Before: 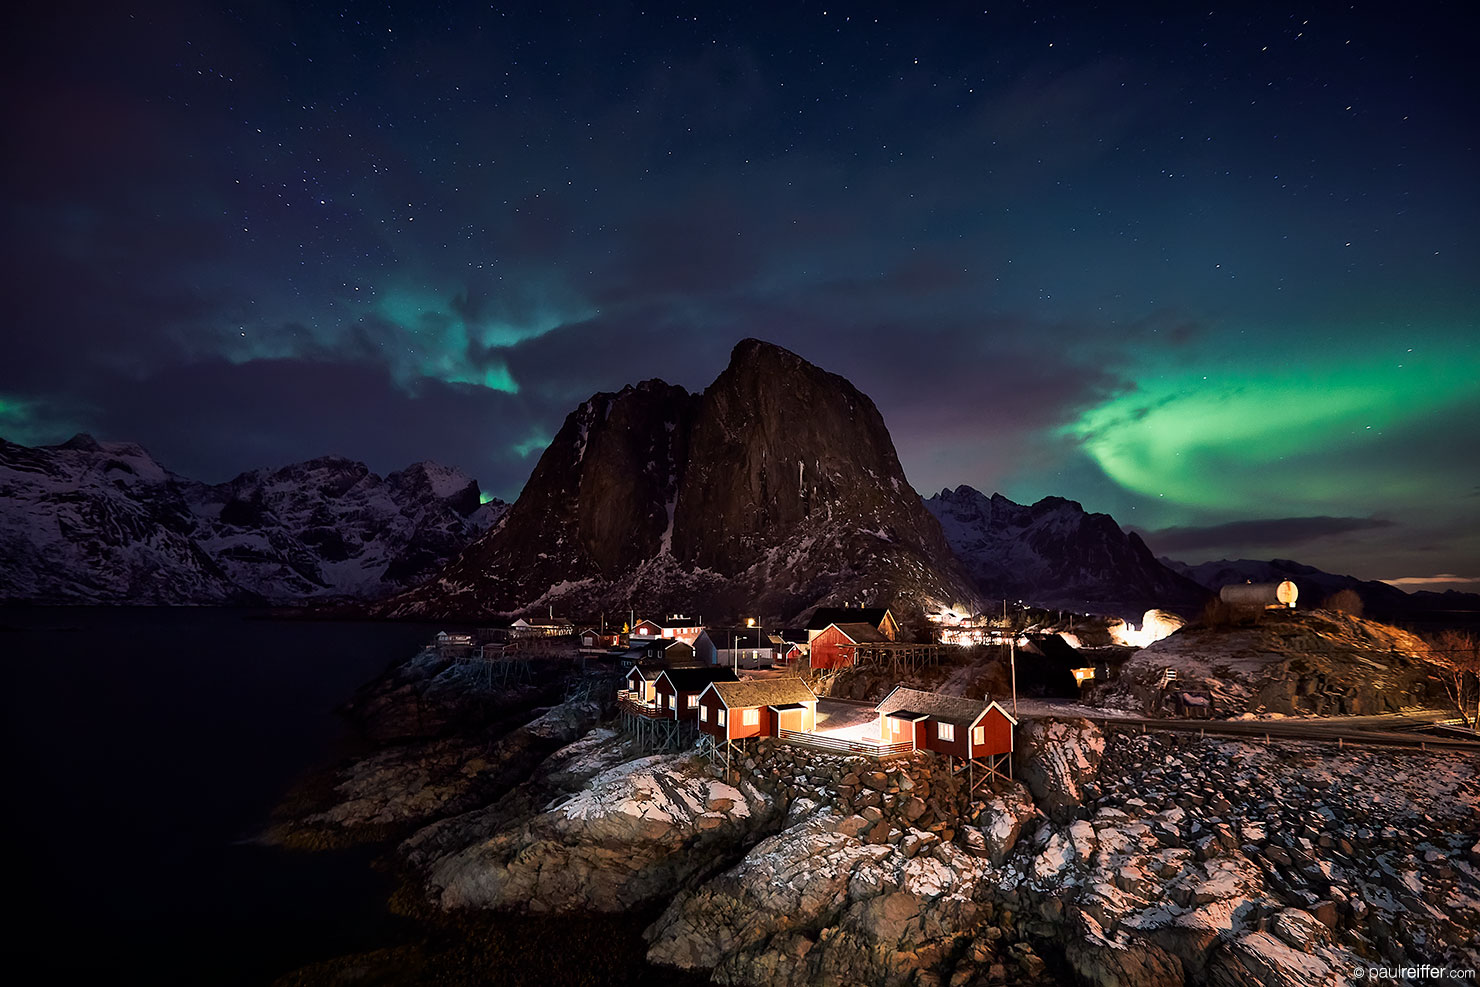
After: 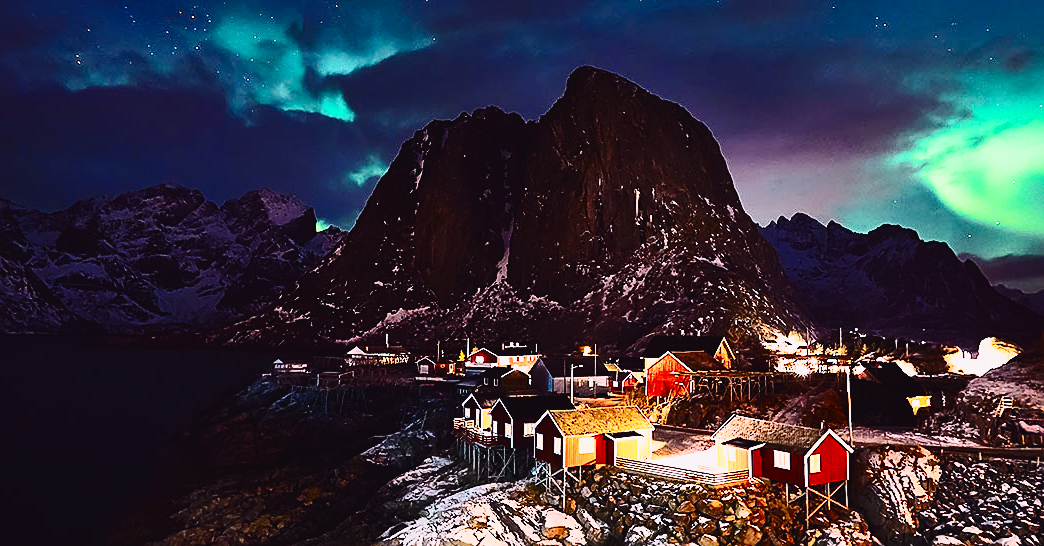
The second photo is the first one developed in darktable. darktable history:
base curve: curves: ch0 [(0, 0) (0.028, 0.03) (0.121, 0.232) (0.46, 0.748) (0.859, 0.968) (1, 1)], preserve colors none
tone curve: curves: ch0 [(0, 0.031) (0.145, 0.106) (0.319, 0.269) (0.495, 0.544) (0.707, 0.833) (0.859, 0.931) (1, 0.967)]; ch1 [(0, 0) (0.279, 0.218) (0.424, 0.411) (0.495, 0.504) (0.538, 0.55) (0.578, 0.595) (0.707, 0.778) (1, 1)]; ch2 [(0, 0) (0.125, 0.089) (0.353, 0.329) (0.436, 0.432) (0.552, 0.554) (0.615, 0.674) (1, 1)], color space Lab, independent channels, preserve colors none
sharpen: on, module defaults
crop: left 11.123%, top 27.61%, right 18.3%, bottom 17.034%
